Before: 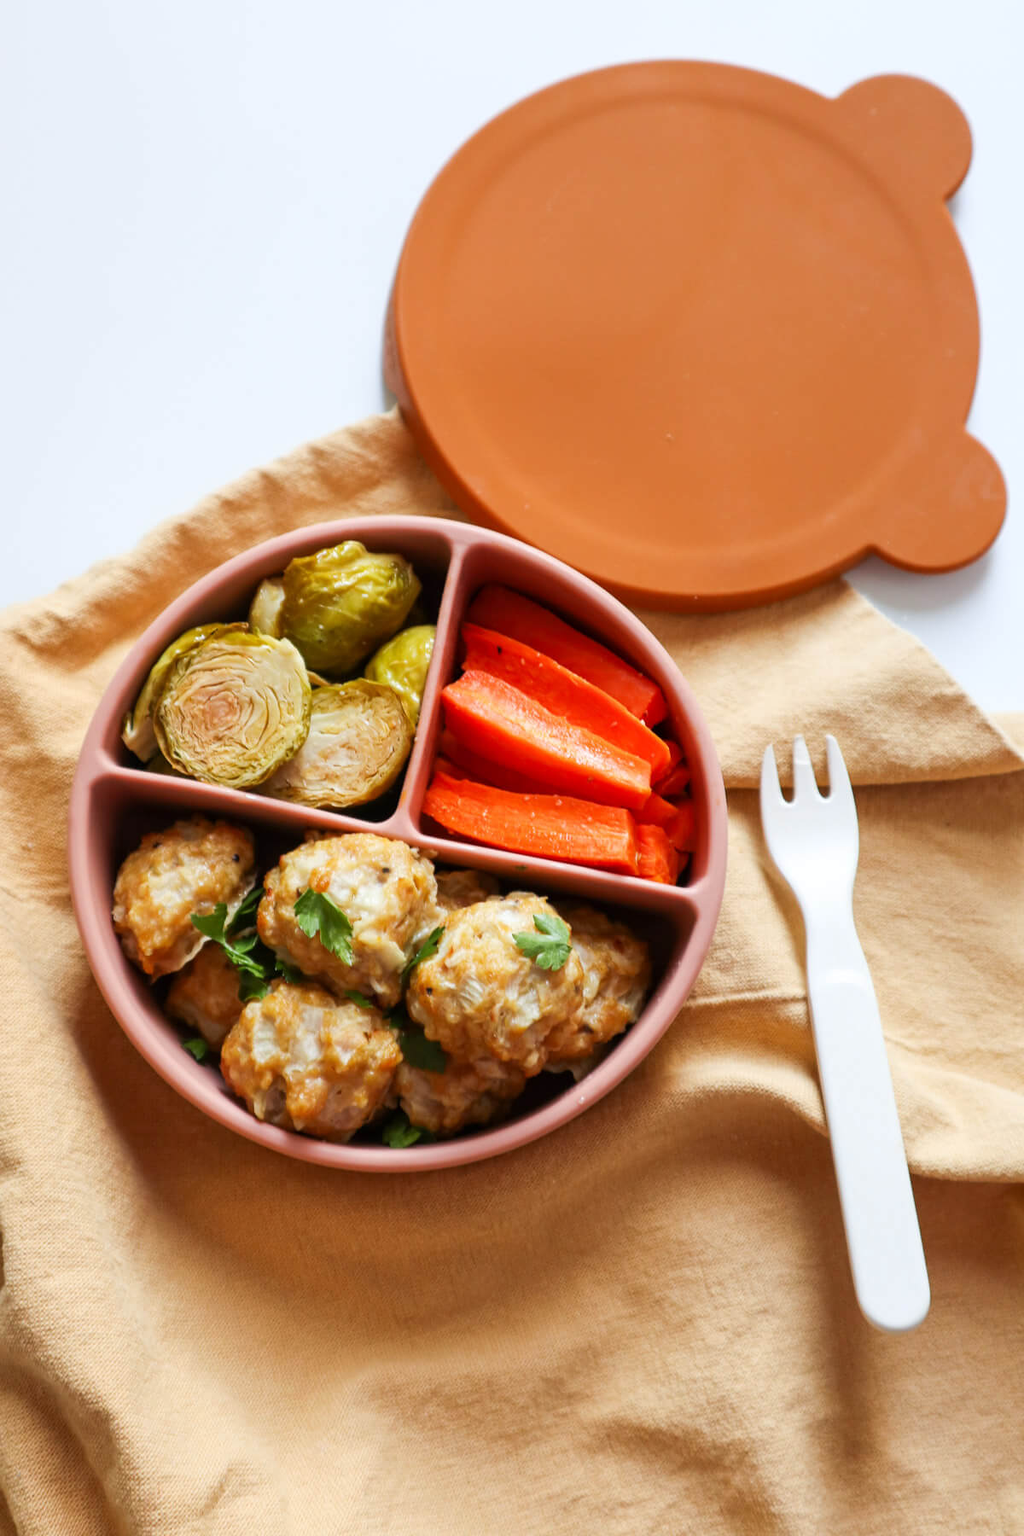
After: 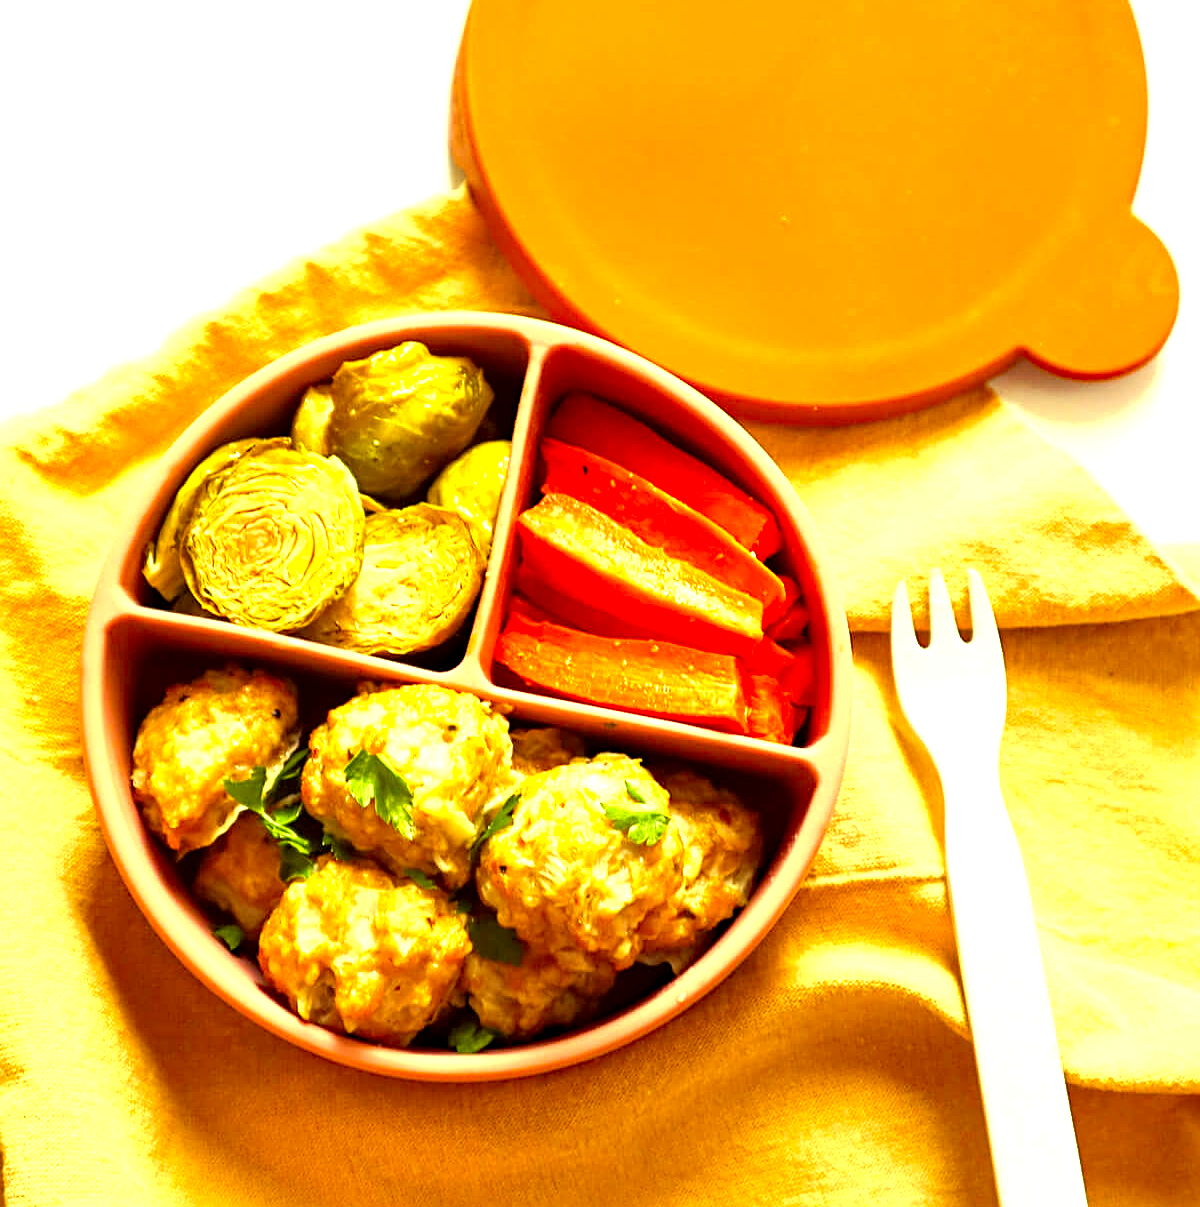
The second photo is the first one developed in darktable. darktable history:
exposure: black level correction 0.001, exposure 1.317 EV, compensate highlight preservation false
crop: top 16.254%, bottom 16.687%
sharpen: on, module defaults
contrast equalizer: octaves 7, y [[0.5, 0.504, 0.515, 0.527, 0.535, 0.534], [0.5 ×6], [0.491, 0.387, 0.179, 0.068, 0.068, 0.068], [0 ×5, 0.023], [0 ×6]], mix -0.352
color correction: highlights a* -0.489, highlights b* 39.85, shadows a* 9.62, shadows b* -0.662
haze removal: strength 0.5, distance 0.428, compatibility mode true, adaptive false
local contrast: highlights 101%, shadows 102%, detail 120%, midtone range 0.2
